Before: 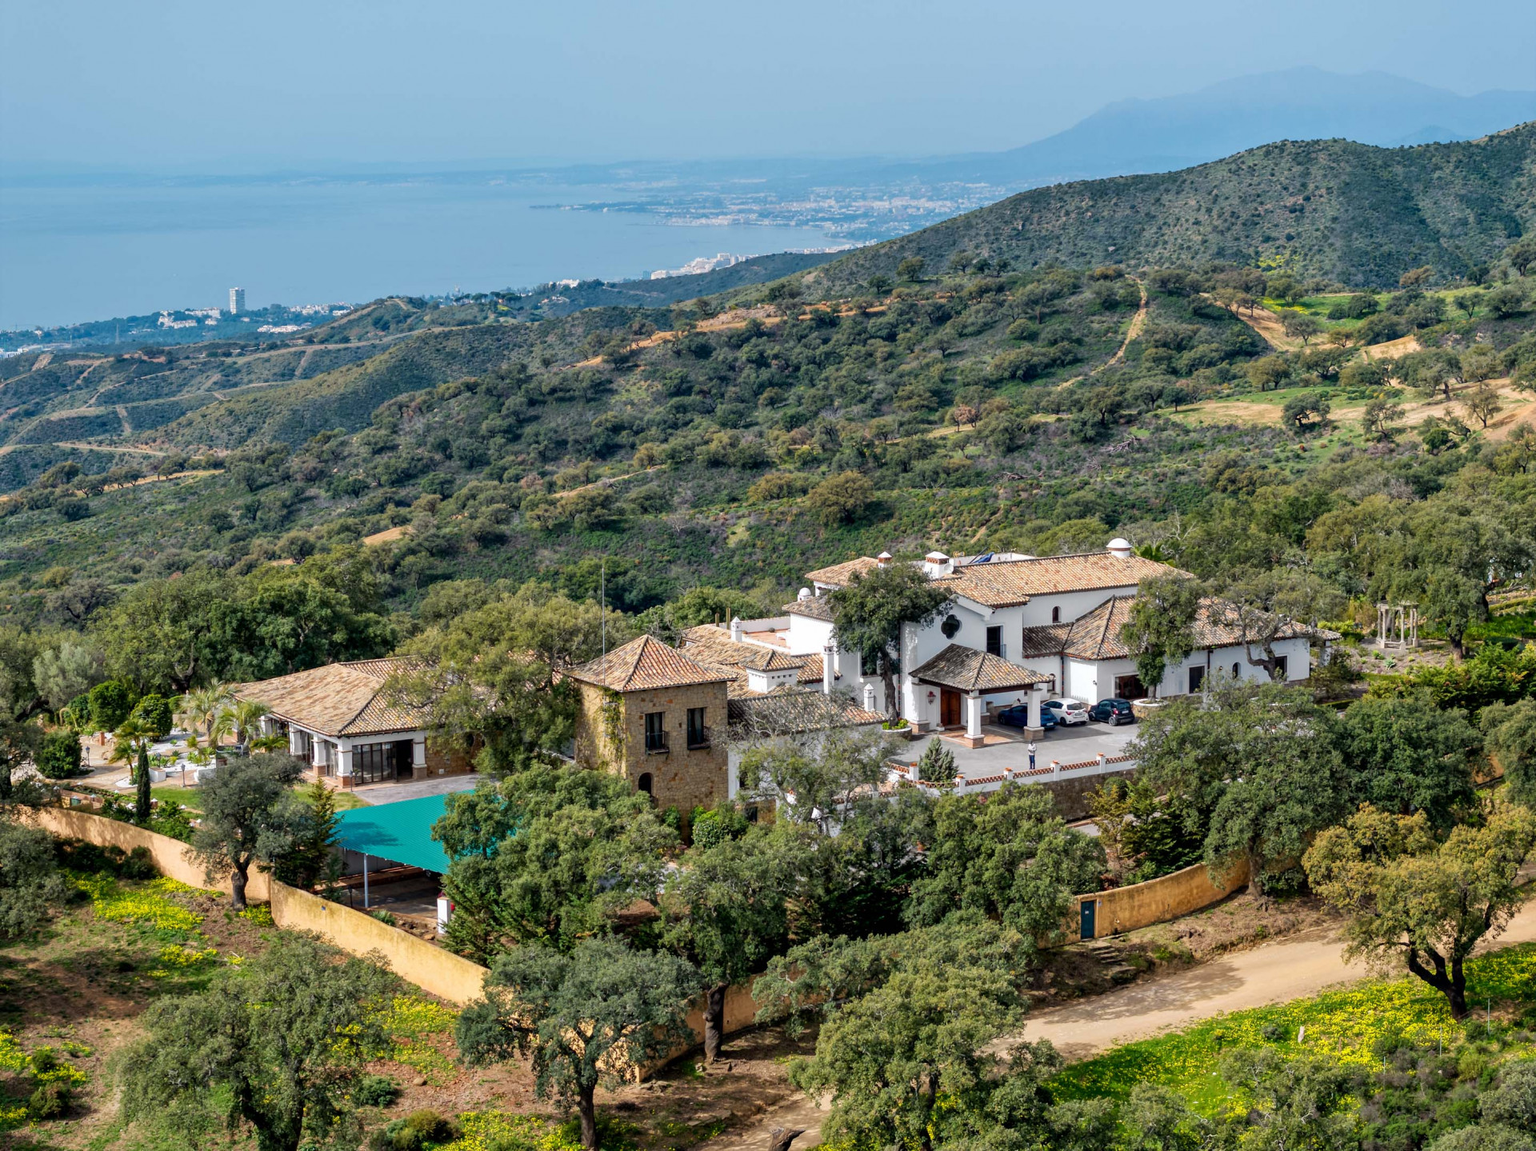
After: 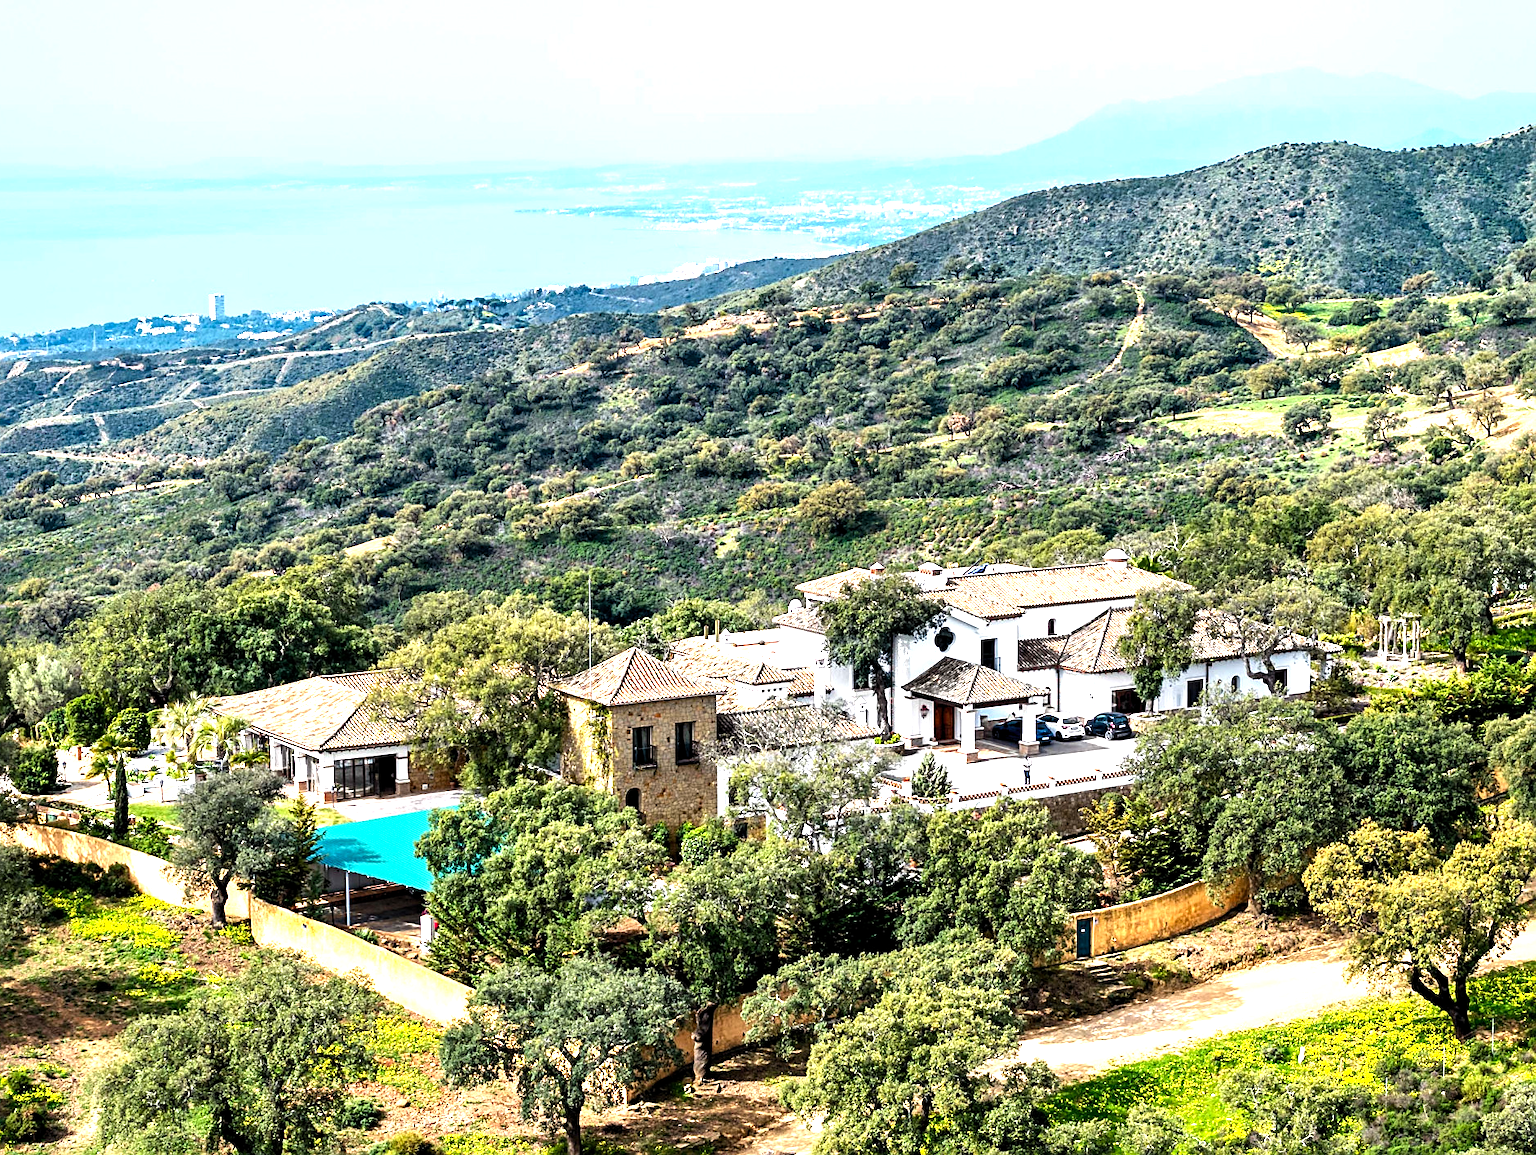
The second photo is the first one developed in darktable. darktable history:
contrast brightness saturation: contrast 0.153, brightness 0.051
color zones: curves: ch1 [(0, 0.523) (0.143, 0.545) (0.286, 0.52) (0.429, 0.506) (0.571, 0.503) (0.714, 0.503) (0.857, 0.508) (1, 0.523)]
sharpen: on, module defaults
levels: levels [0.012, 0.367, 0.697]
crop: left 1.636%, right 0.277%, bottom 1.566%
